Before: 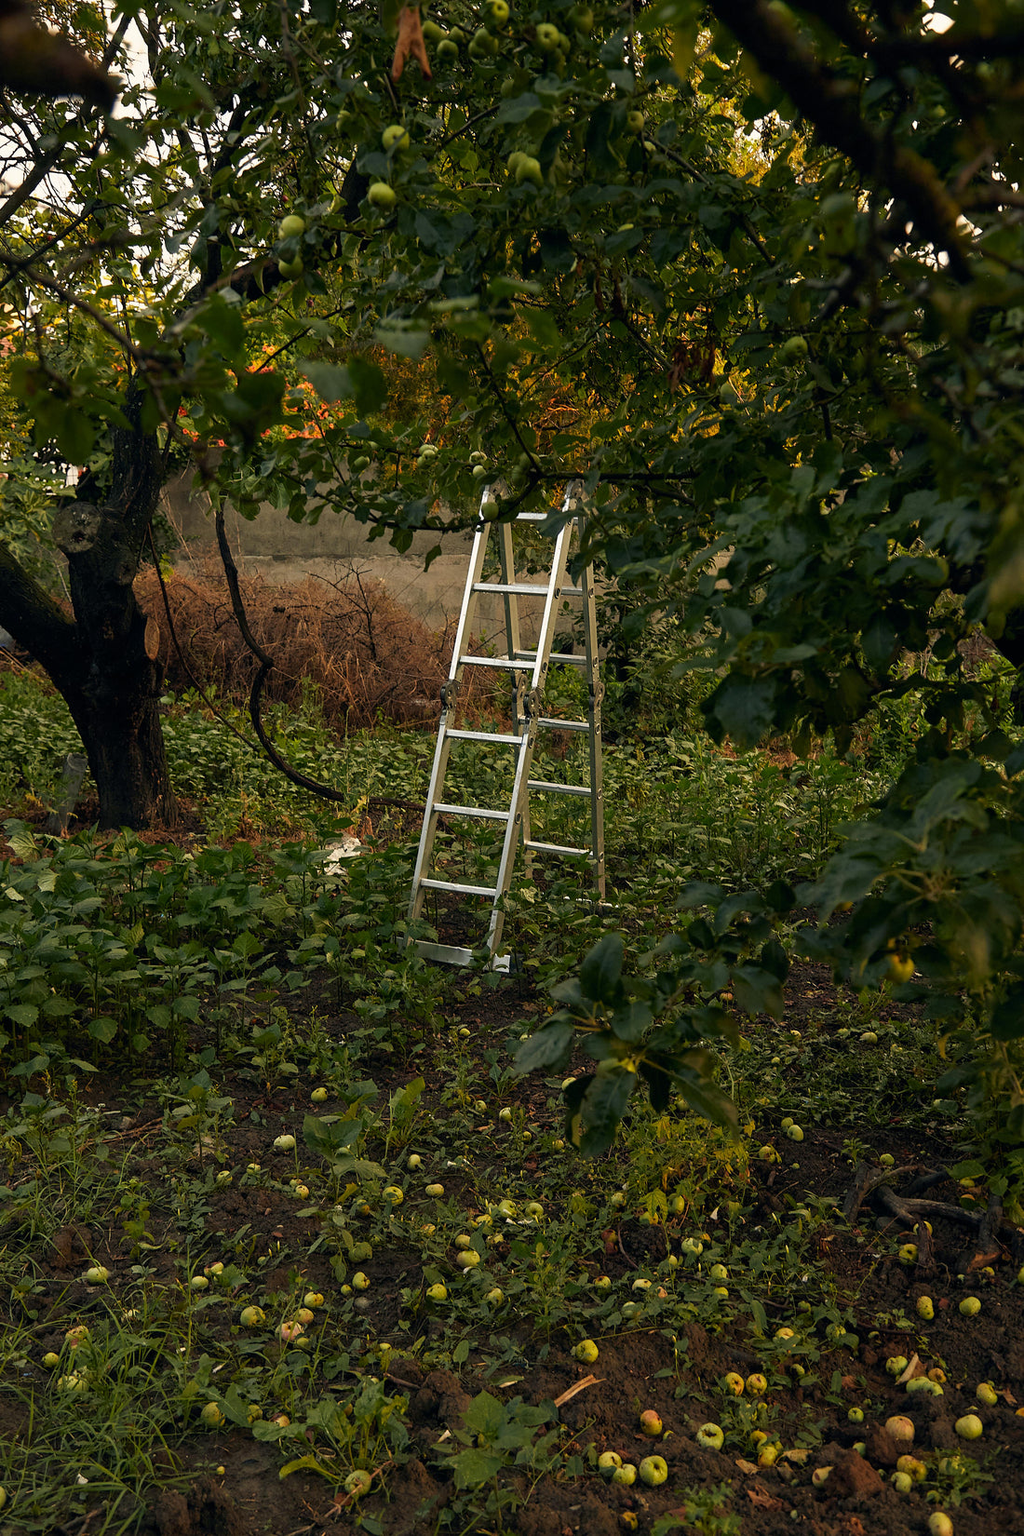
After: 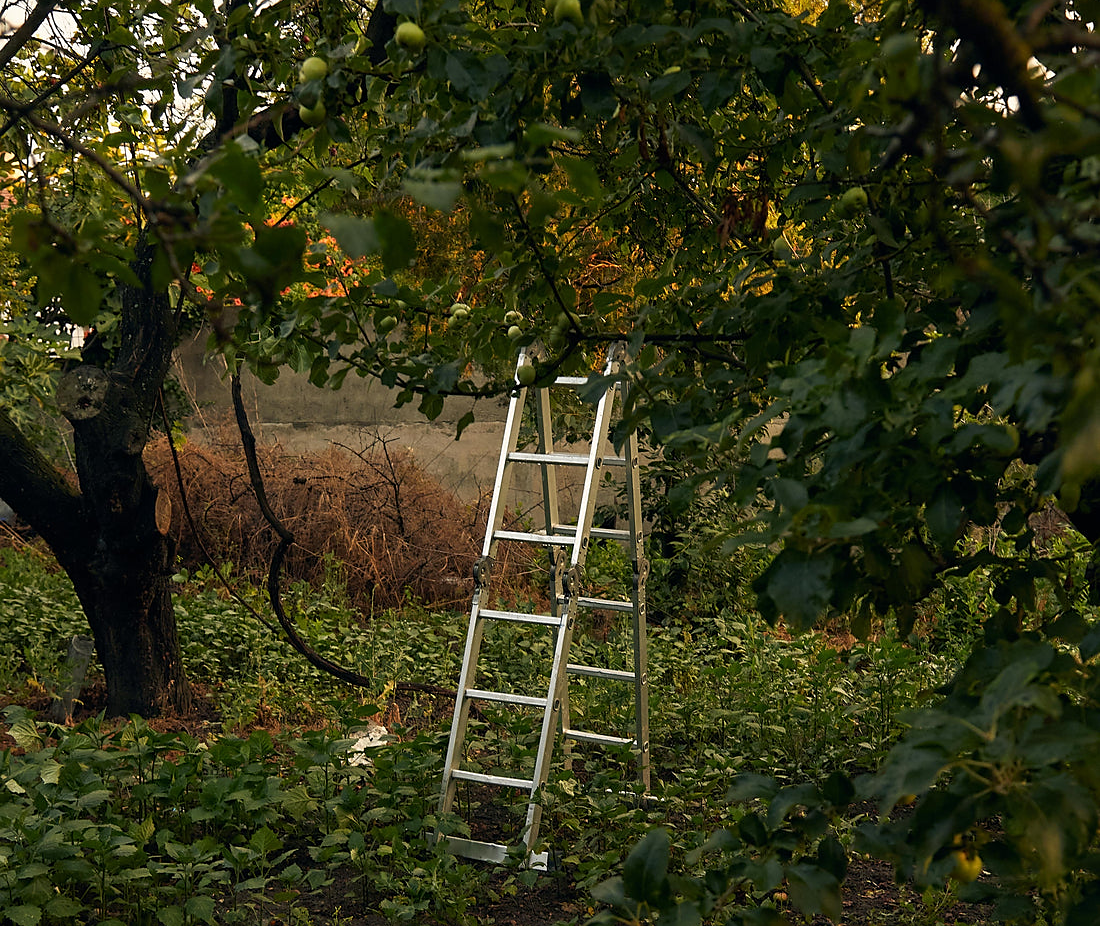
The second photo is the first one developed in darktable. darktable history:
sharpen: radius 1.458, amount 0.398, threshold 1.271
crop and rotate: top 10.605%, bottom 33.274%
